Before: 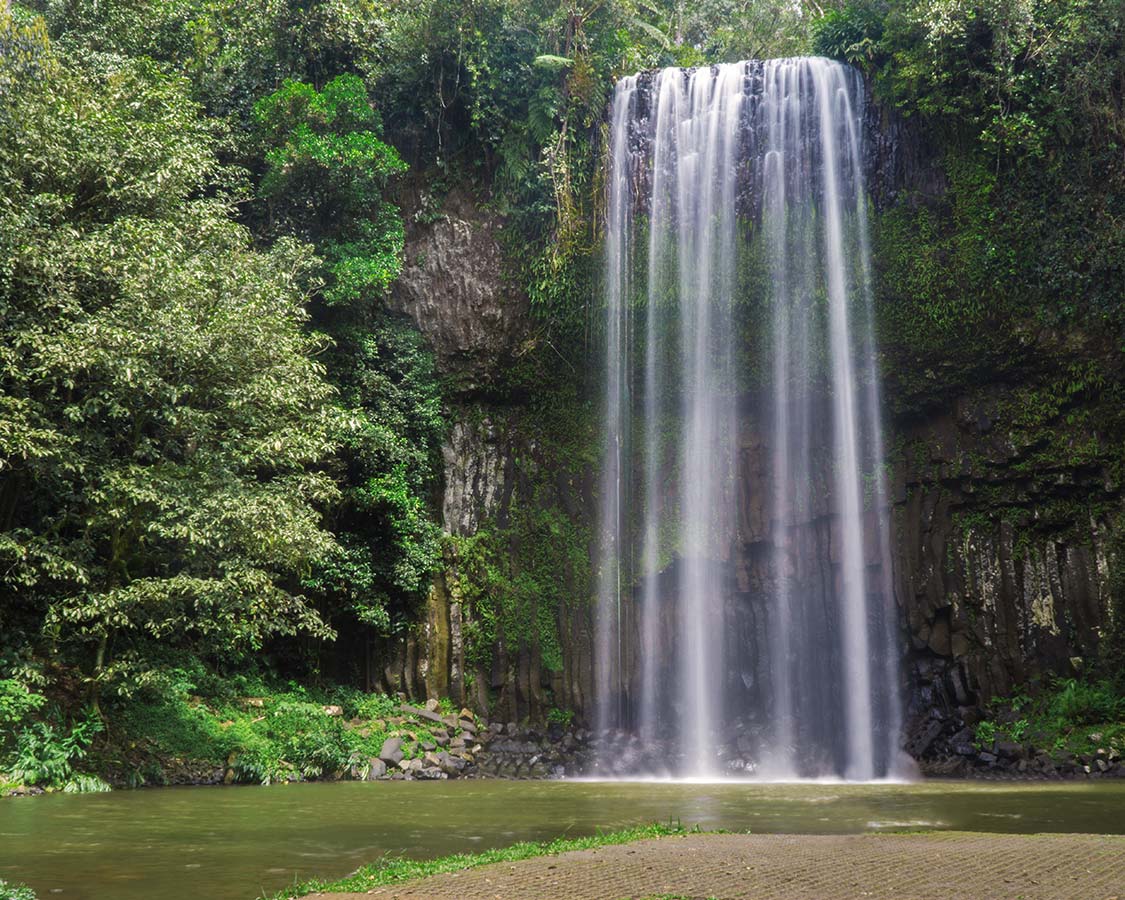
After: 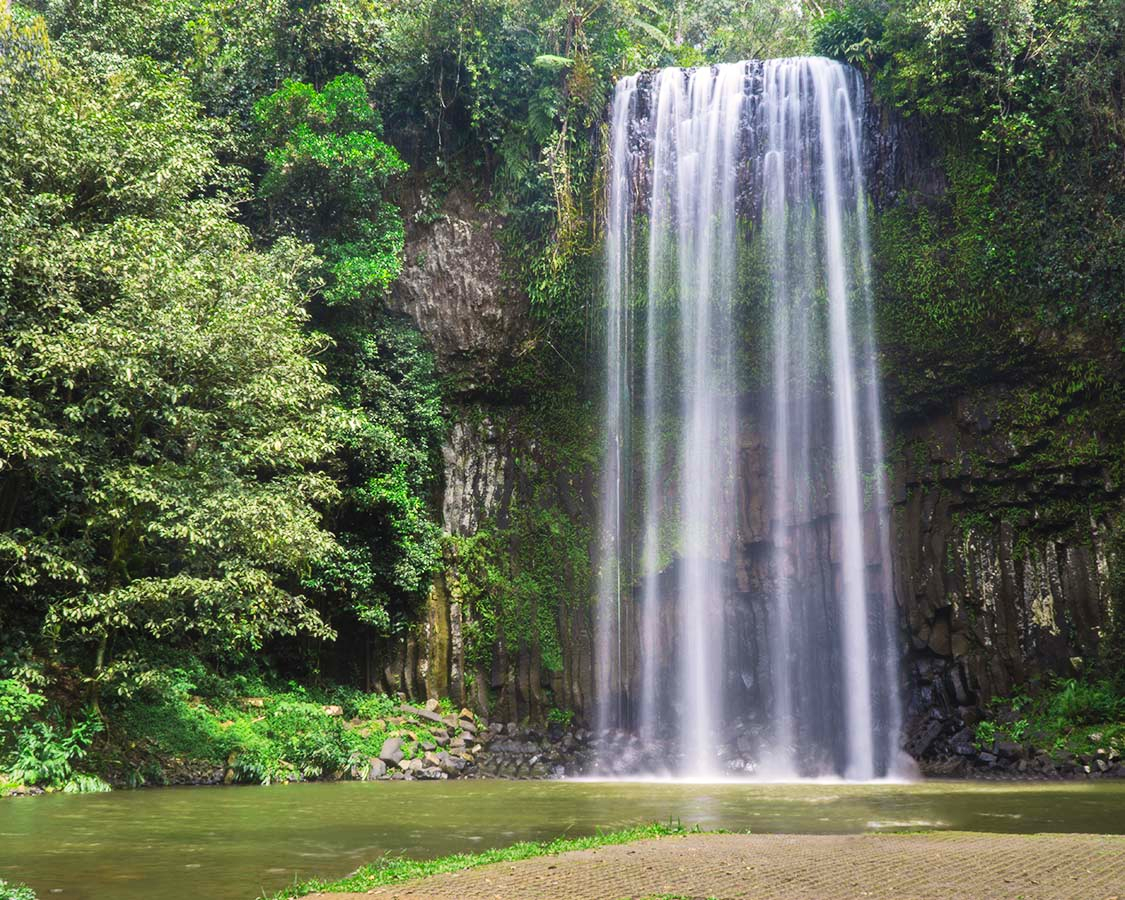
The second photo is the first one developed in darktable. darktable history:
contrast brightness saturation: contrast 0.2, brightness 0.167, saturation 0.22
